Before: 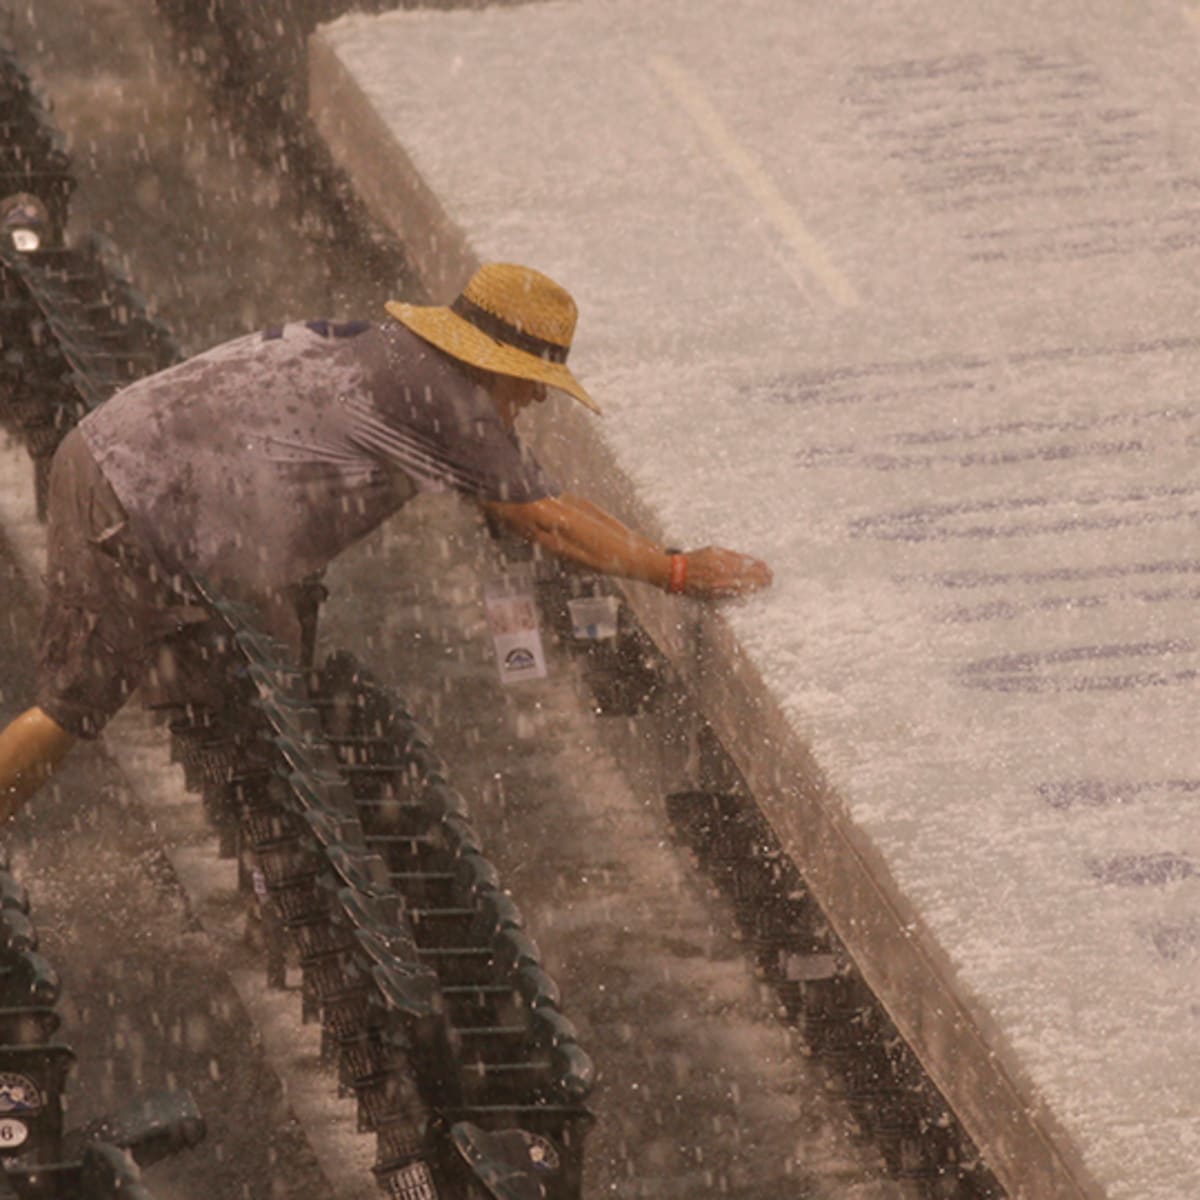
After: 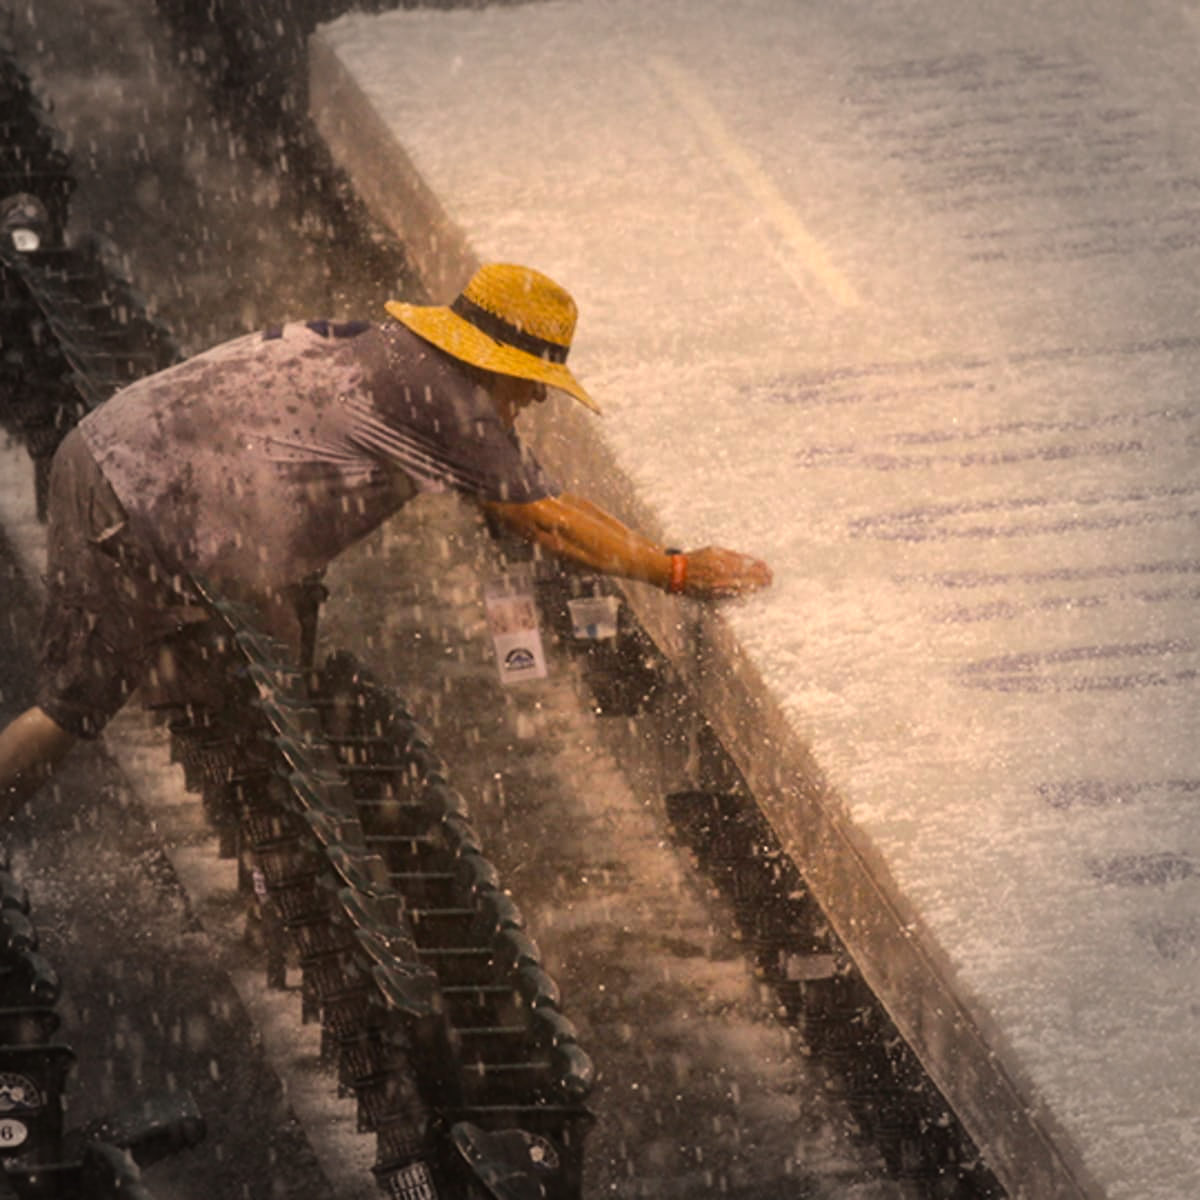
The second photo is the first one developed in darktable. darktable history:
color balance rgb: highlights gain › chroma 3.036%, highlights gain › hue 75.58°, perceptual saturation grading › global saturation 24.928%, perceptual brilliance grading › highlights 17.178%, perceptual brilliance grading › mid-tones 32.553%, perceptual brilliance grading › shadows -31.681%
vignetting: fall-off start 65.69%, fall-off radius 39.76%, automatic ratio true, width/height ratio 0.663
